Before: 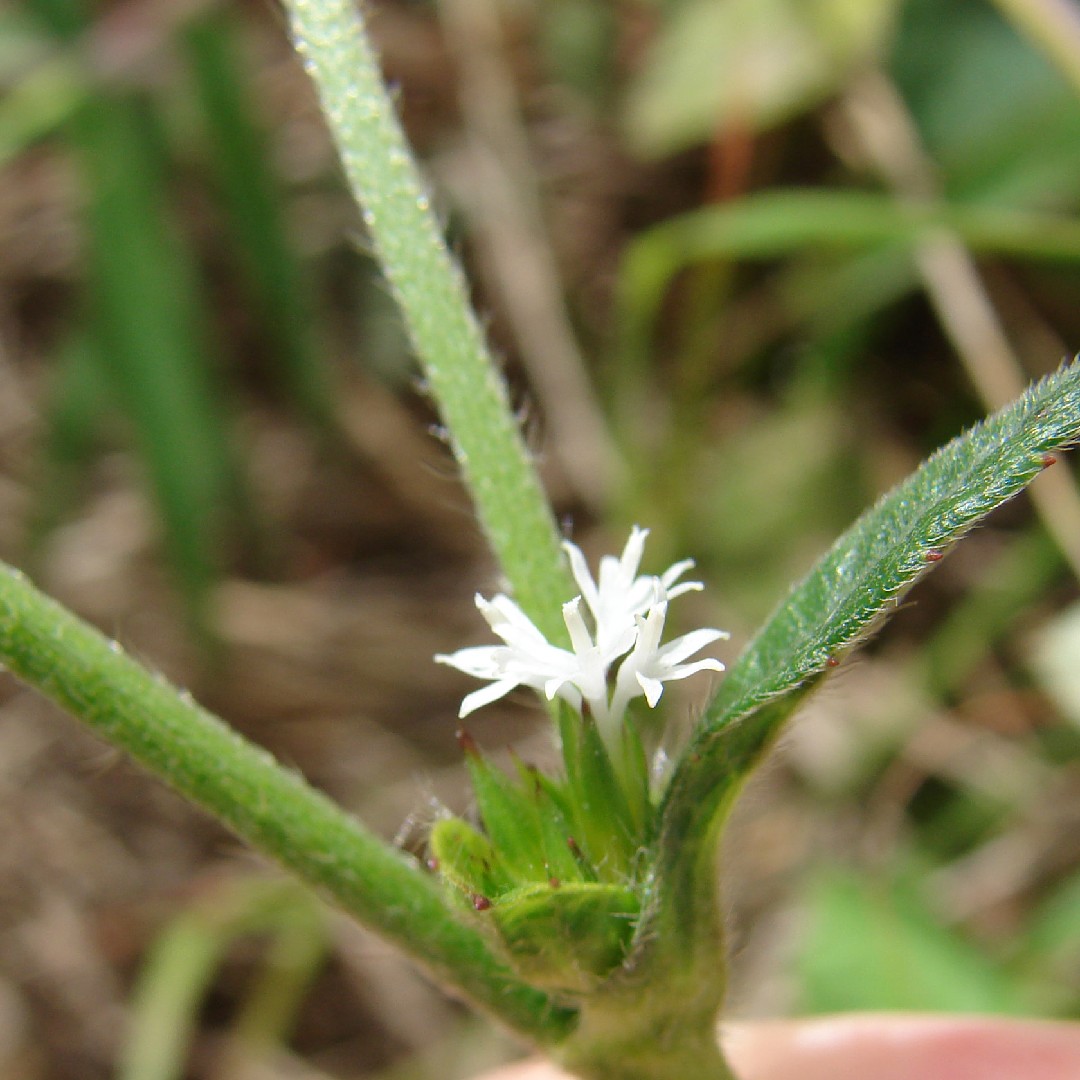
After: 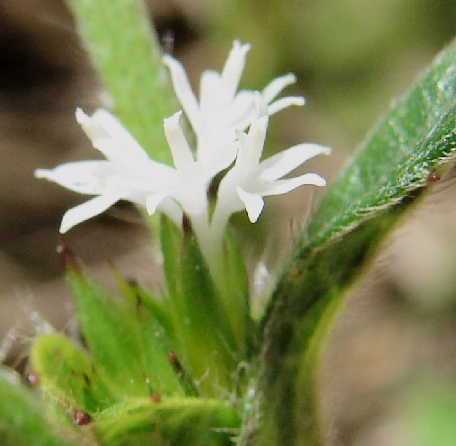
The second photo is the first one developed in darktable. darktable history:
filmic rgb: black relative exposure -5.12 EV, white relative exposure 3.95 EV, hardness 2.9, contrast 1.297, highlights saturation mix -30.57%
crop: left 37.023%, top 44.953%, right 20.739%, bottom 13.717%
